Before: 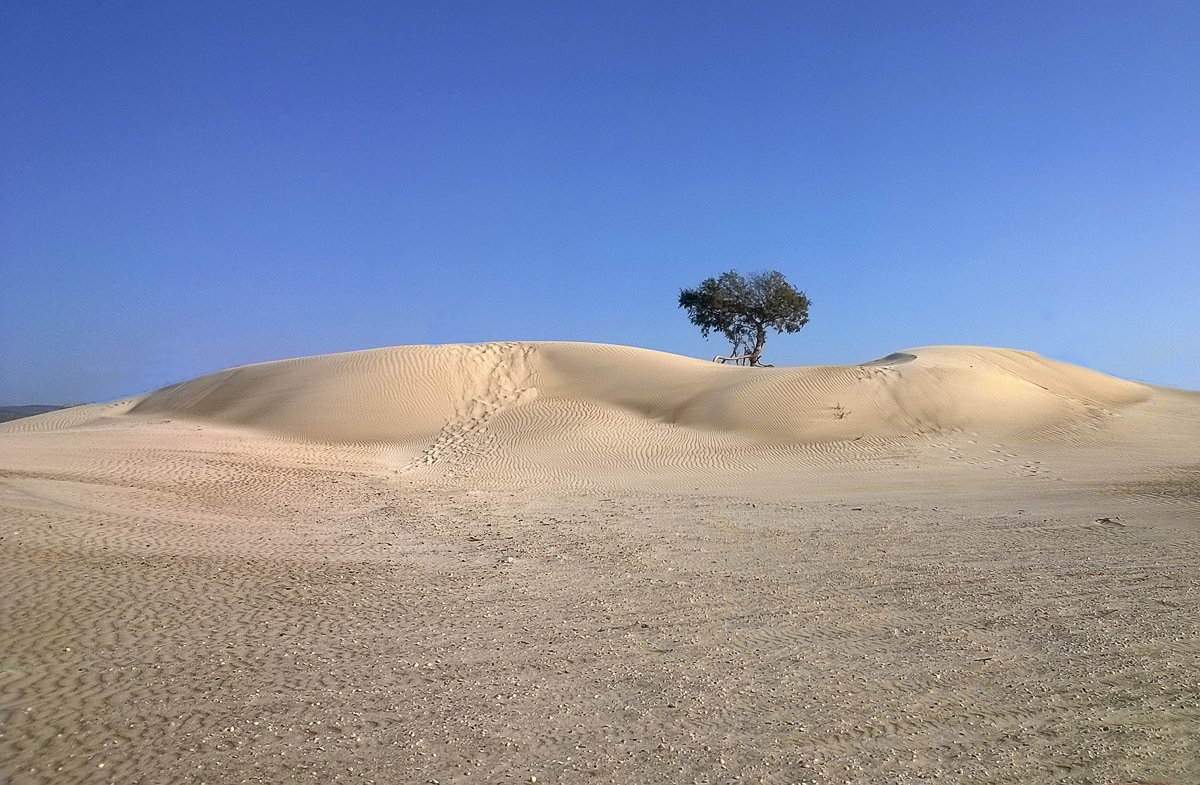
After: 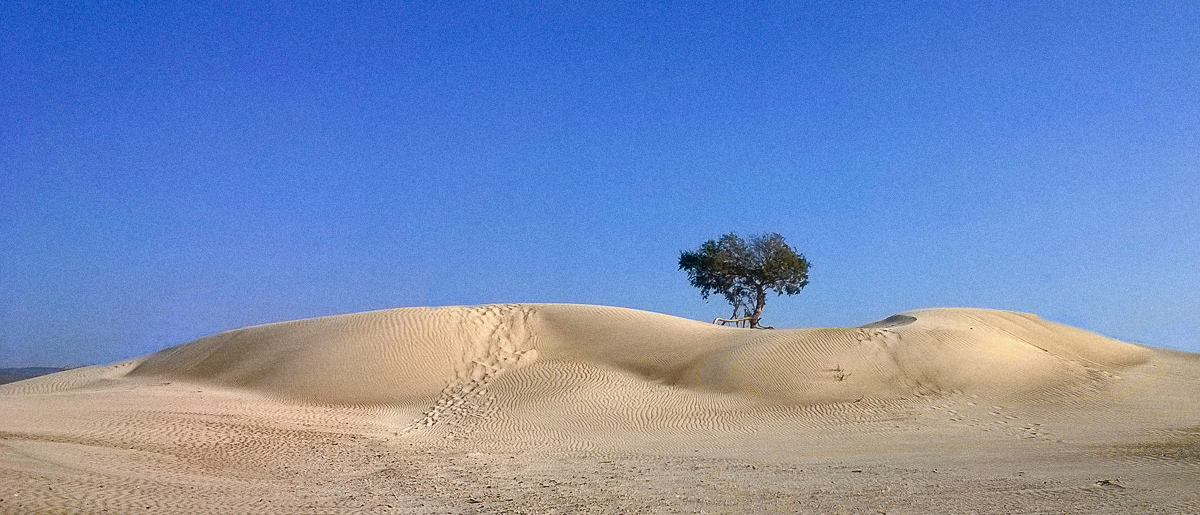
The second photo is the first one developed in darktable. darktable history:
color balance rgb: perceptual saturation grading › global saturation 20%, perceptual saturation grading › highlights -25%, perceptual saturation grading › shadows 50%
crop and rotate: top 4.848%, bottom 29.503%
grain: coarseness 0.47 ISO
shadows and highlights: low approximation 0.01, soften with gaussian
